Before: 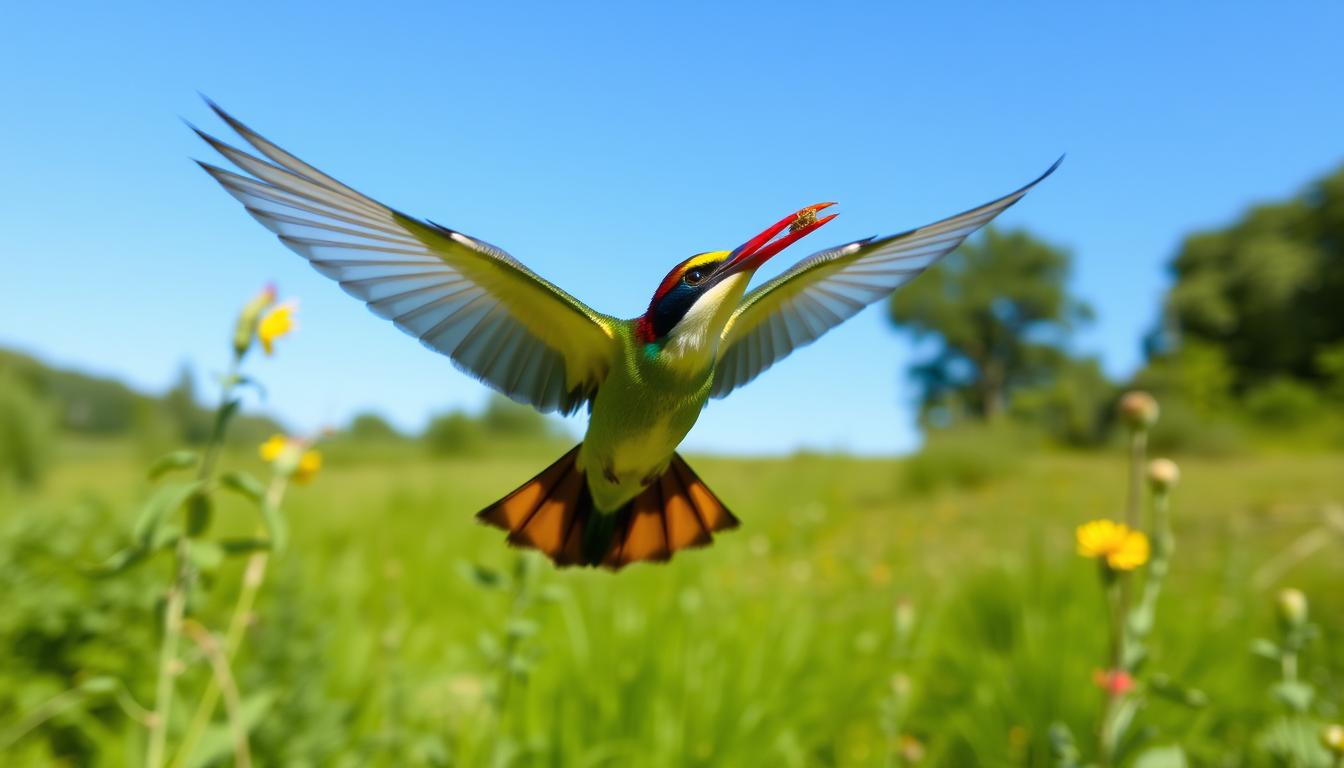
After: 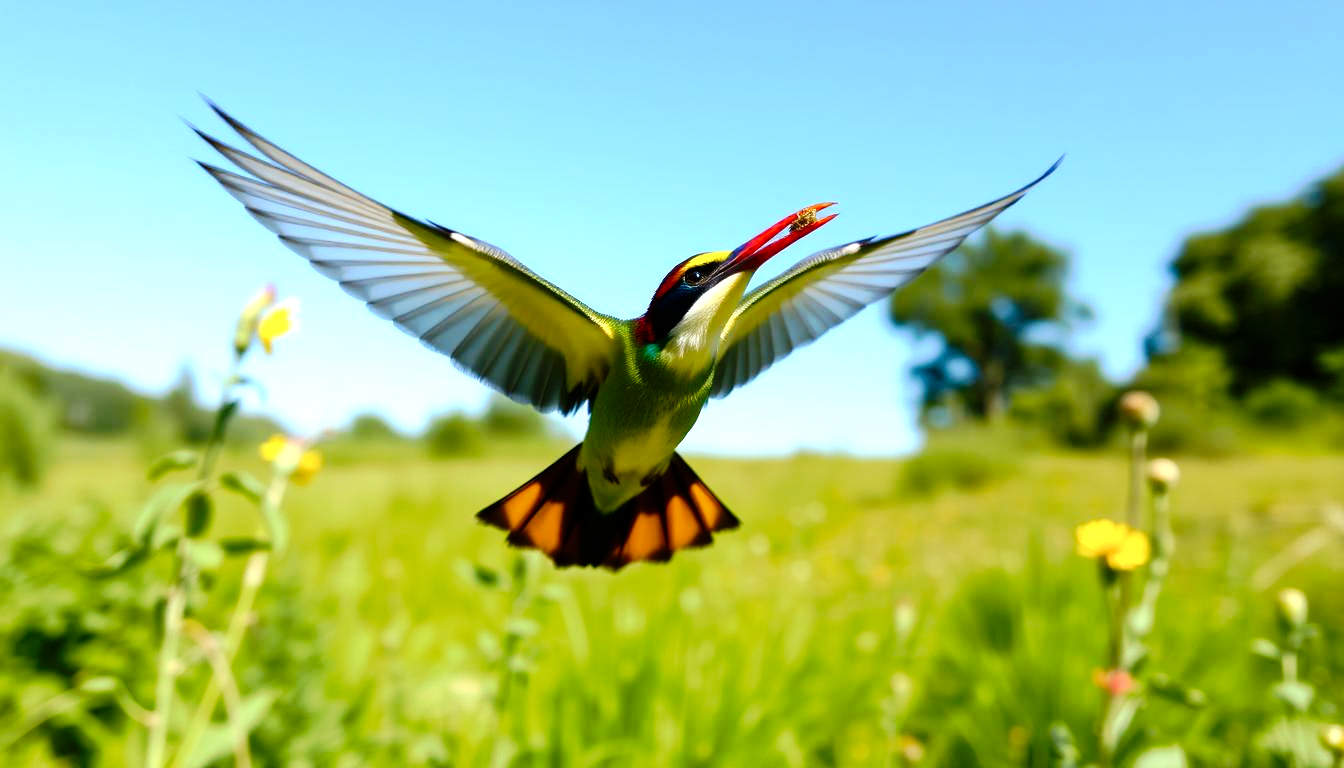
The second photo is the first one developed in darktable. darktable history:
tone curve: curves: ch0 [(0.003, 0) (0.066, 0.017) (0.163, 0.09) (0.264, 0.238) (0.395, 0.421) (0.517, 0.56) (0.688, 0.743) (0.791, 0.814) (1, 1)]; ch1 [(0, 0) (0.164, 0.115) (0.337, 0.332) (0.39, 0.398) (0.464, 0.461) (0.501, 0.5) (0.507, 0.503) (0.534, 0.537) (0.577, 0.59) (0.652, 0.681) (0.733, 0.749) (0.811, 0.796) (1, 1)]; ch2 [(0, 0) (0.337, 0.382) (0.464, 0.476) (0.501, 0.502) (0.527, 0.54) (0.551, 0.565) (0.6, 0.59) (0.687, 0.675) (1, 1)], preserve colors none
tone equalizer: -8 EV -0.737 EV, -7 EV -0.713 EV, -6 EV -0.615 EV, -5 EV -0.376 EV, -3 EV 0.373 EV, -2 EV 0.6 EV, -1 EV 0.68 EV, +0 EV 0.738 EV, edges refinement/feathering 500, mask exposure compensation -1.57 EV, preserve details no
